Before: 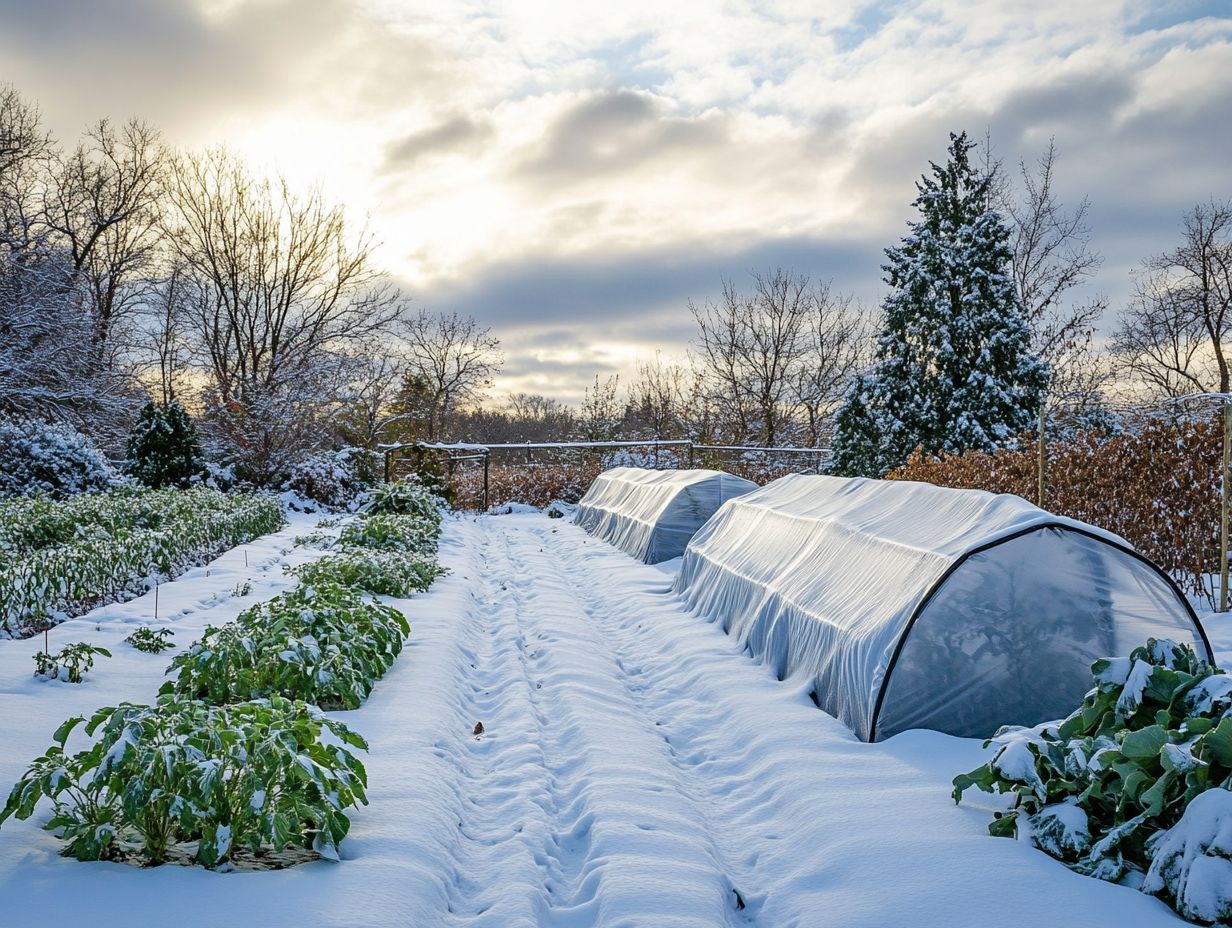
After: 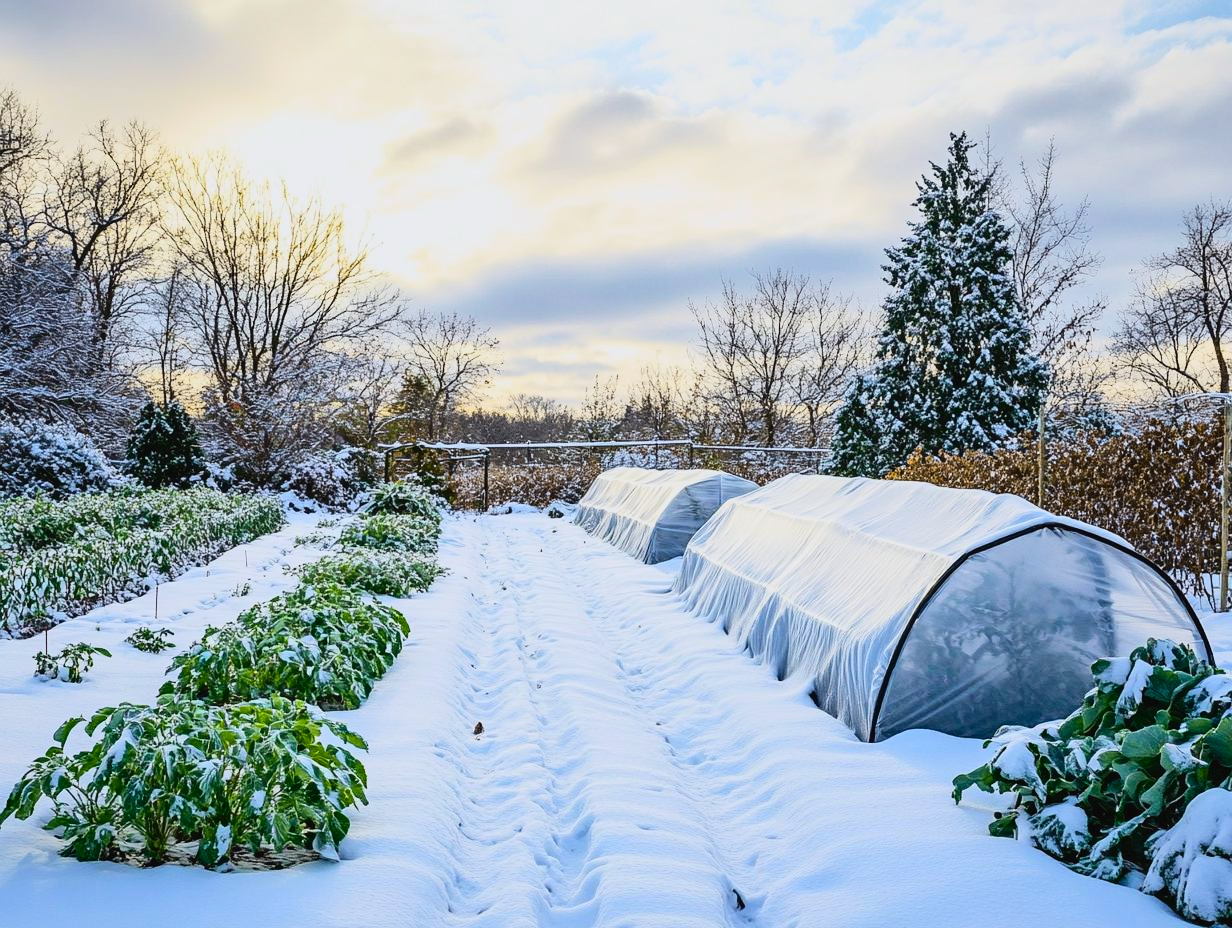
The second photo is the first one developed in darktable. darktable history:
tone curve: curves: ch0 [(0, 0.021) (0.104, 0.093) (0.236, 0.234) (0.456, 0.566) (0.647, 0.78) (0.864, 0.9) (1, 0.932)]; ch1 [(0, 0) (0.353, 0.344) (0.43, 0.401) (0.479, 0.476) (0.502, 0.504) (0.544, 0.534) (0.566, 0.566) (0.612, 0.621) (0.657, 0.679) (1, 1)]; ch2 [(0, 0) (0.34, 0.314) (0.434, 0.43) (0.5, 0.498) (0.528, 0.536) (0.56, 0.576) (0.595, 0.638) (0.644, 0.729) (1, 1)], color space Lab, independent channels, preserve colors none
white balance: red 0.988, blue 1.017
